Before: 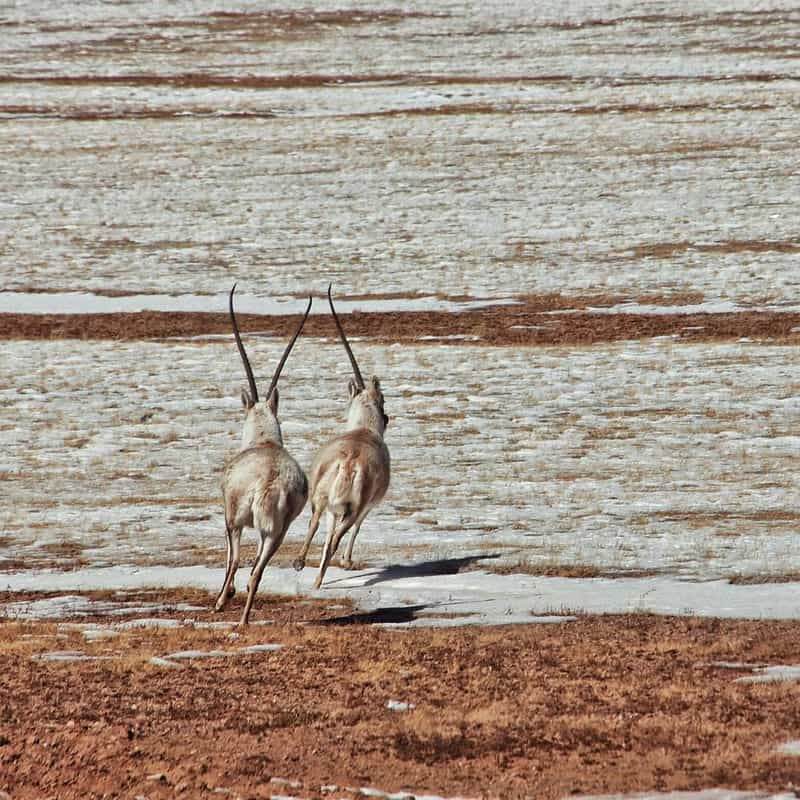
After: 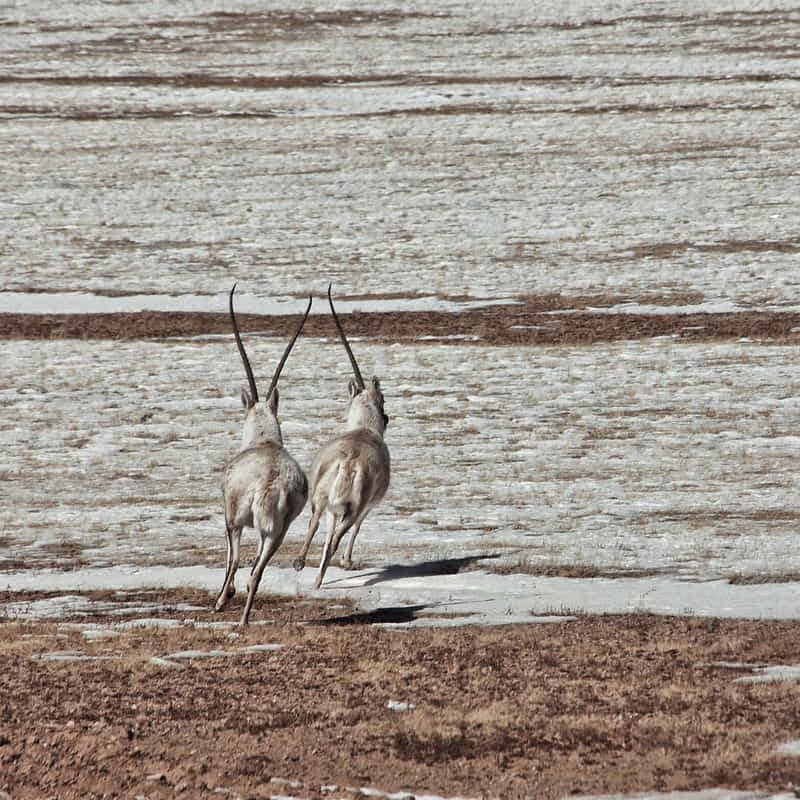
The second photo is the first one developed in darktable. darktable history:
grain: coarseness 0.81 ISO, strength 1.34%, mid-tones bias 0%
color correction: saturation 0.57
